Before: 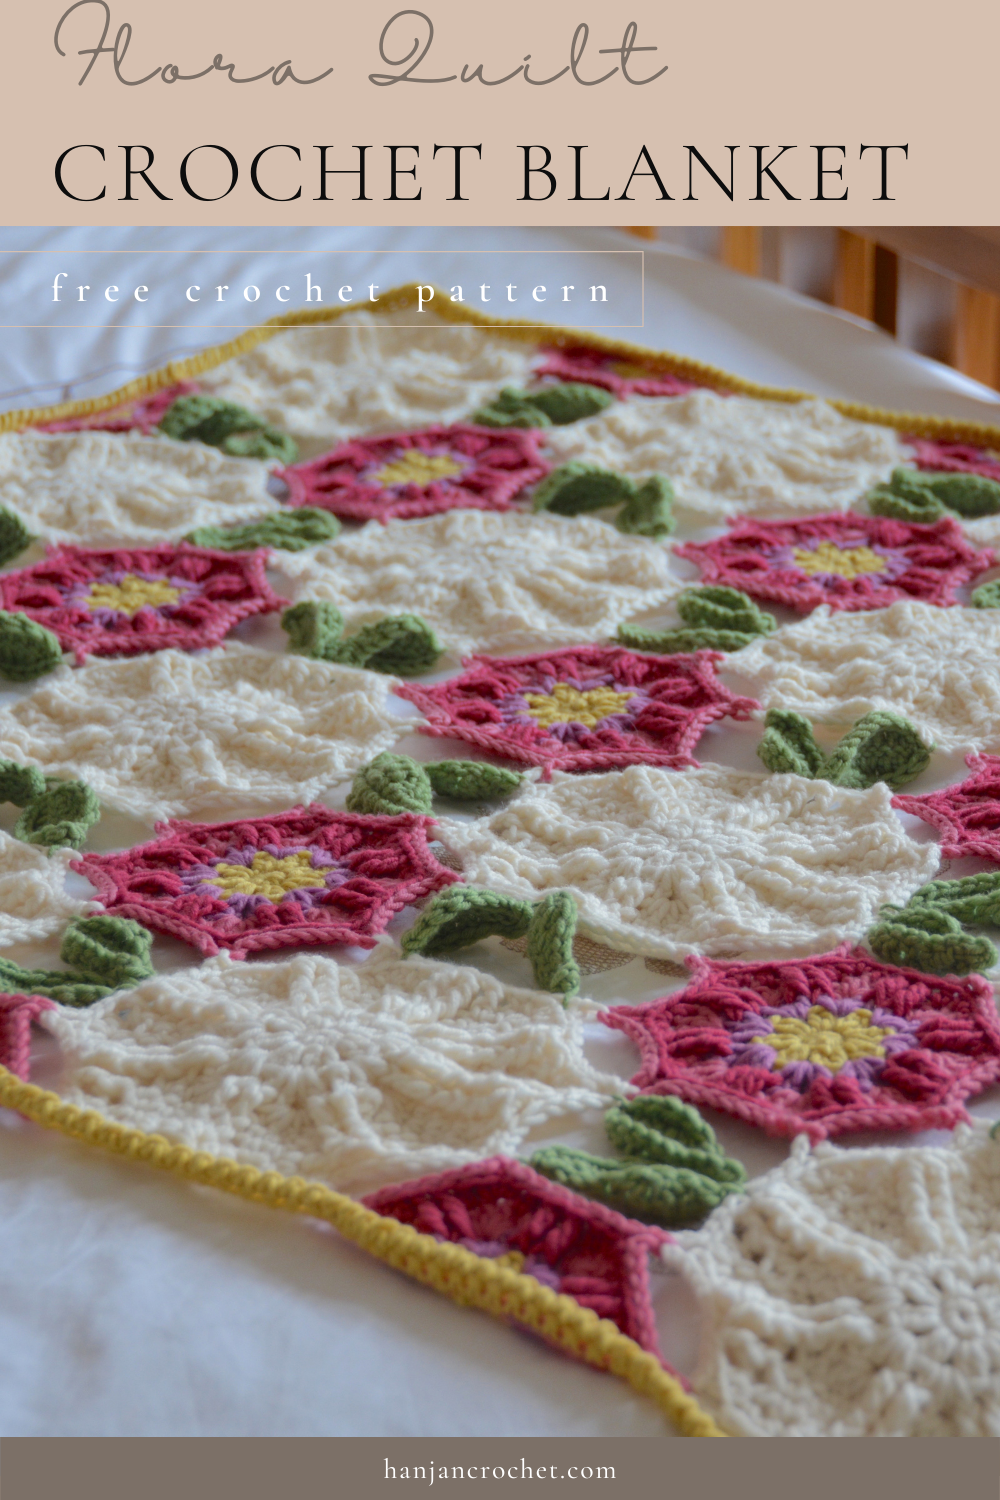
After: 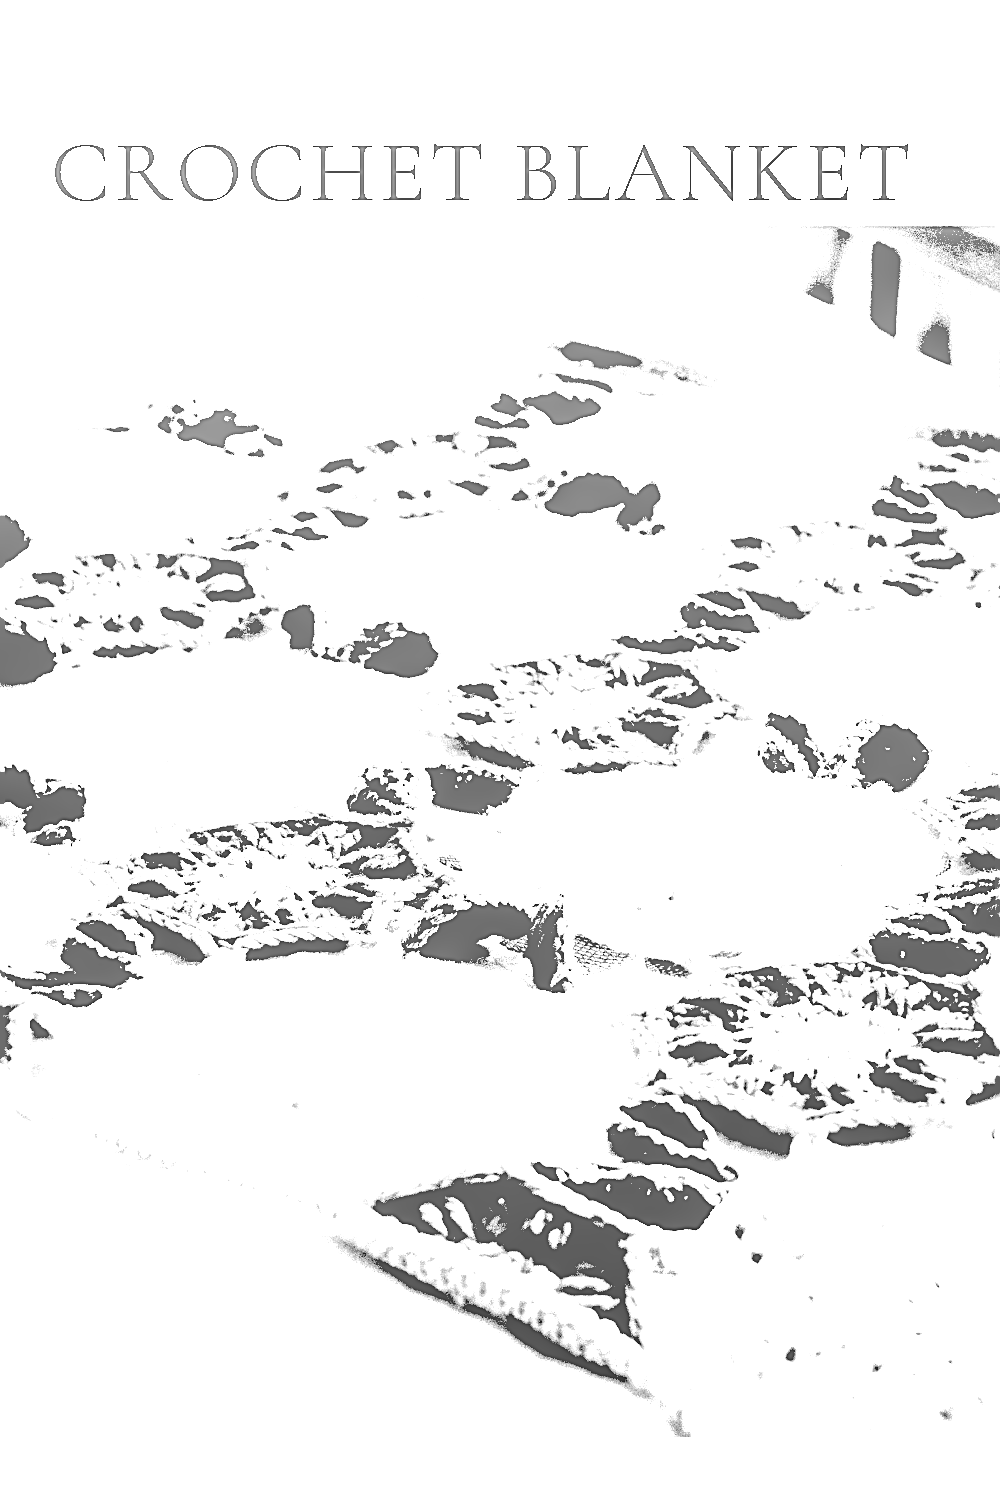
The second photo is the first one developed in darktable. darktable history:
sharpen: on, module defaults
exposure: black level correction 0.1, exposure 3 EV, compensate highlight preservation false
local contrast: on, module defaults
color calibration: output gray [0.18, 0.41, 0.41, 0], gray › normalize channels true, illuminant same as pipeline (D50), adaptation XYZ, x 0.346, y 0.359, gamut compression 0
